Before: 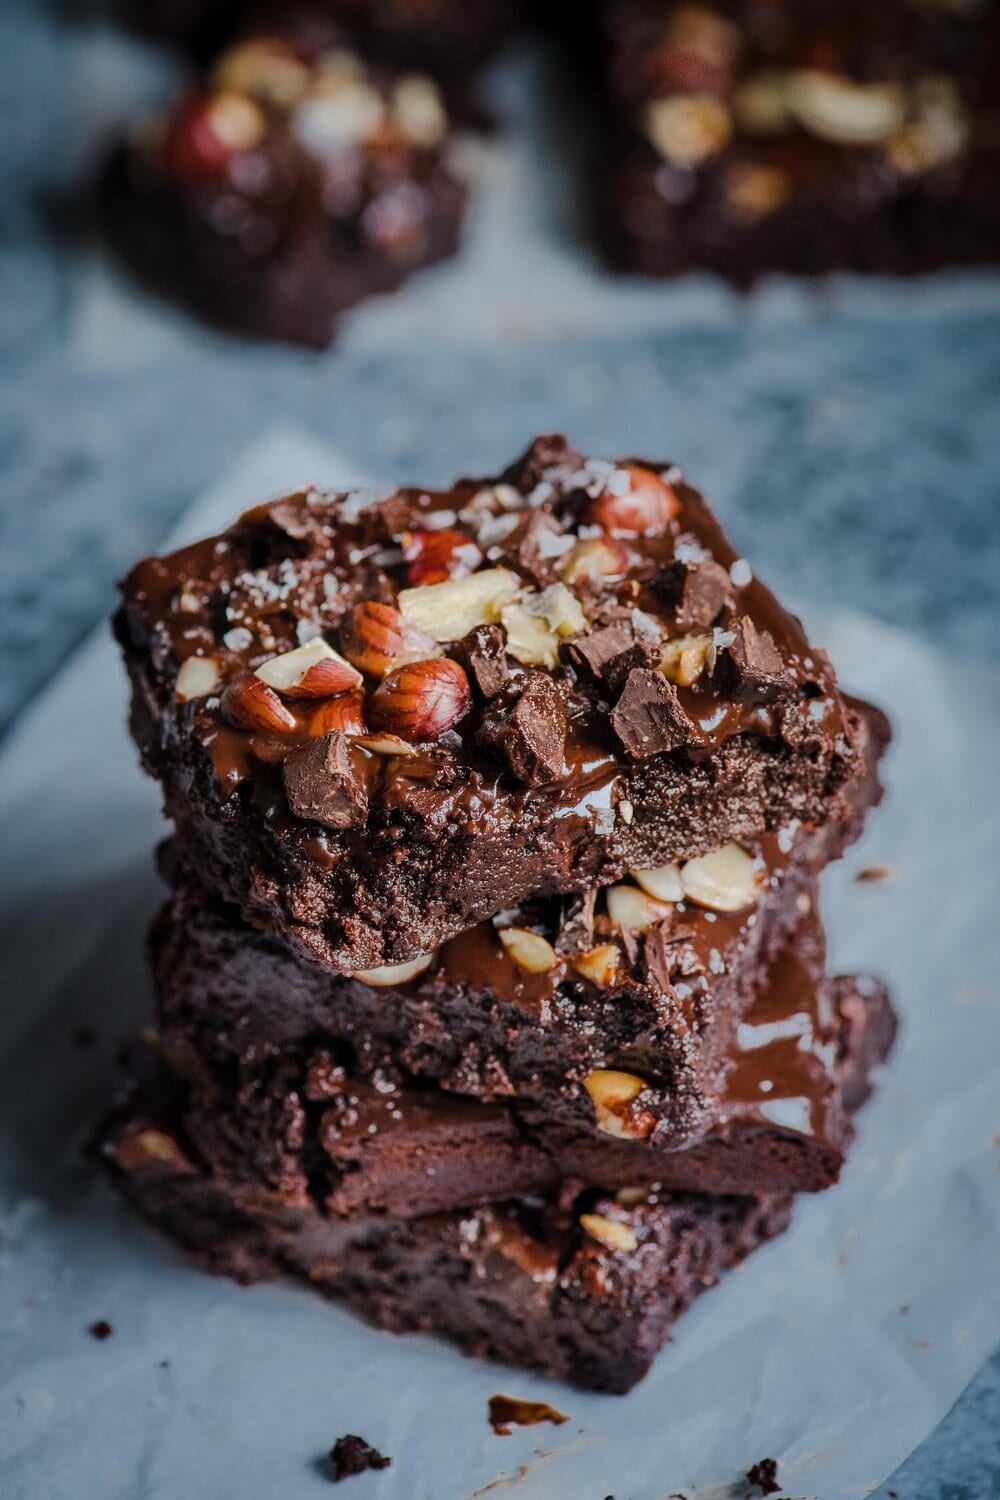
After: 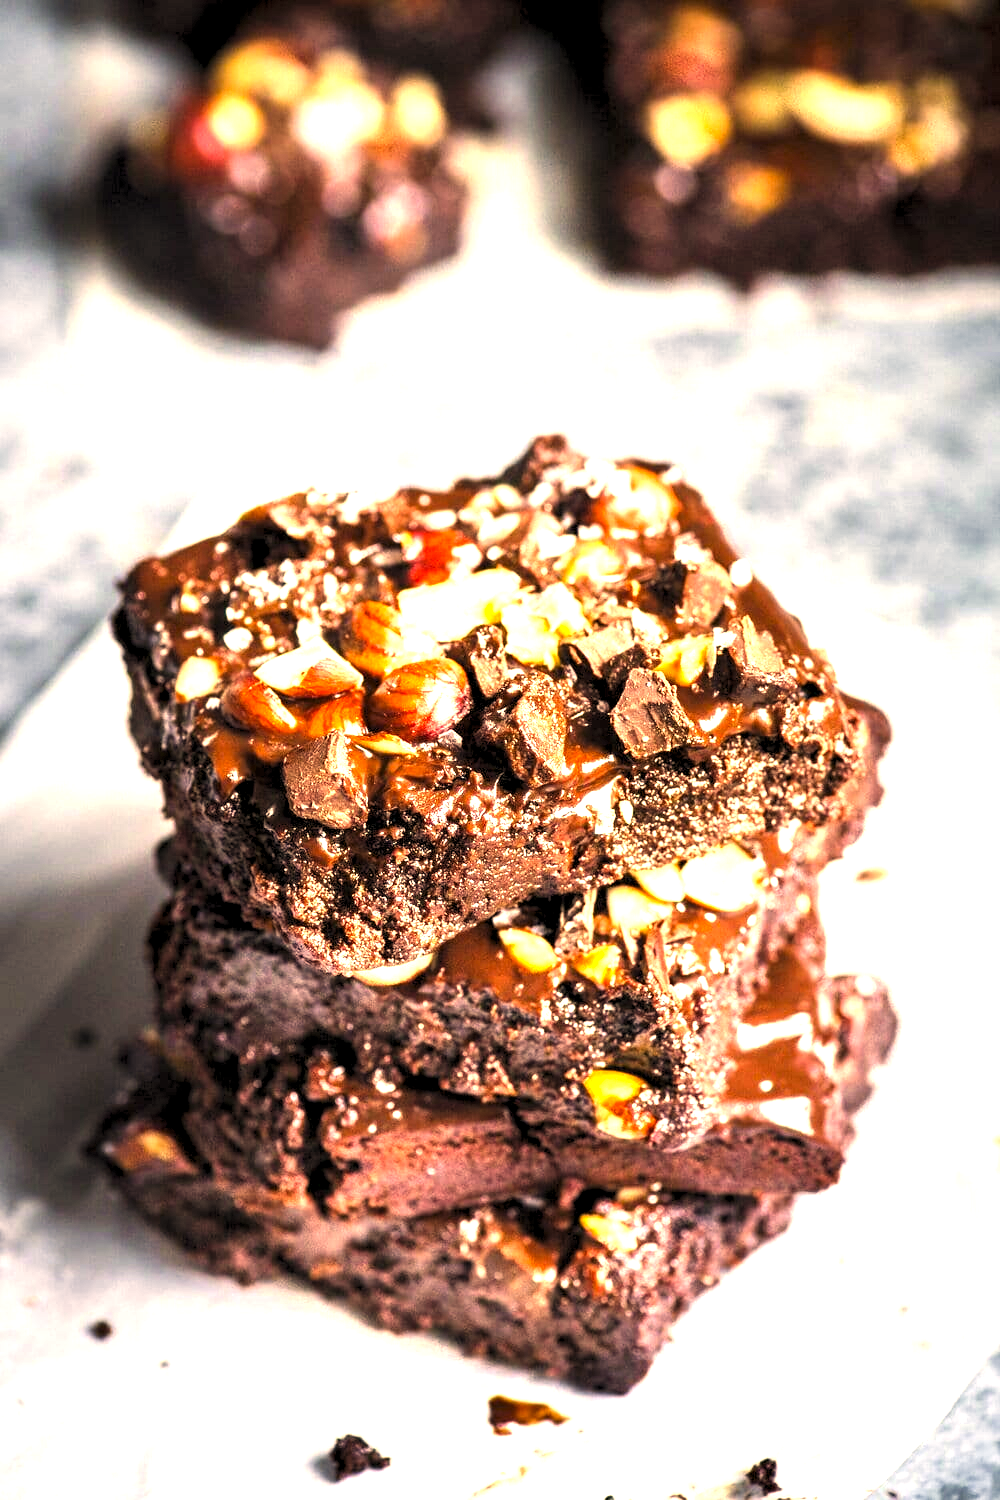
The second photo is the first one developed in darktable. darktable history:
exposure: black level correction 0, exposure 2.153 EV, compensate exposure bias true, compensate highlight preservation false
levels: black 0.054%, levels [0.062, 0.494, 0.925]
color correction: highlights a* 15, highlights b* 32.16
